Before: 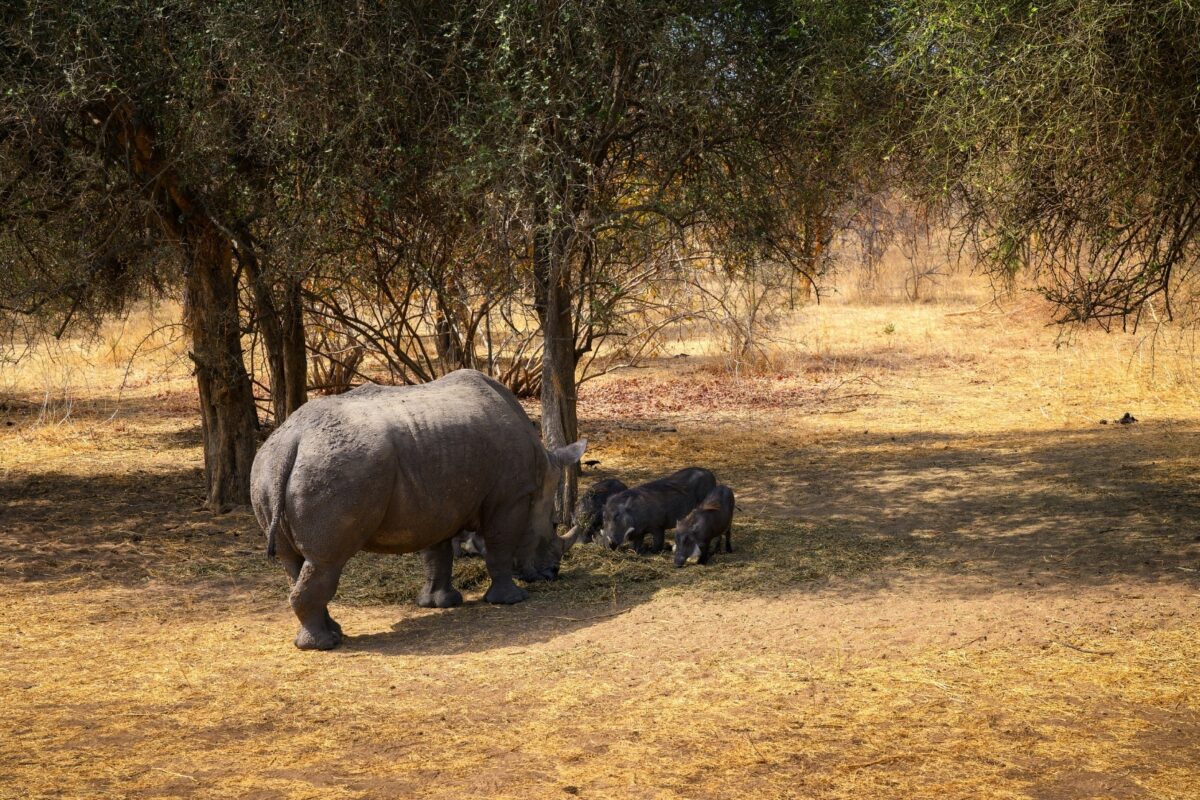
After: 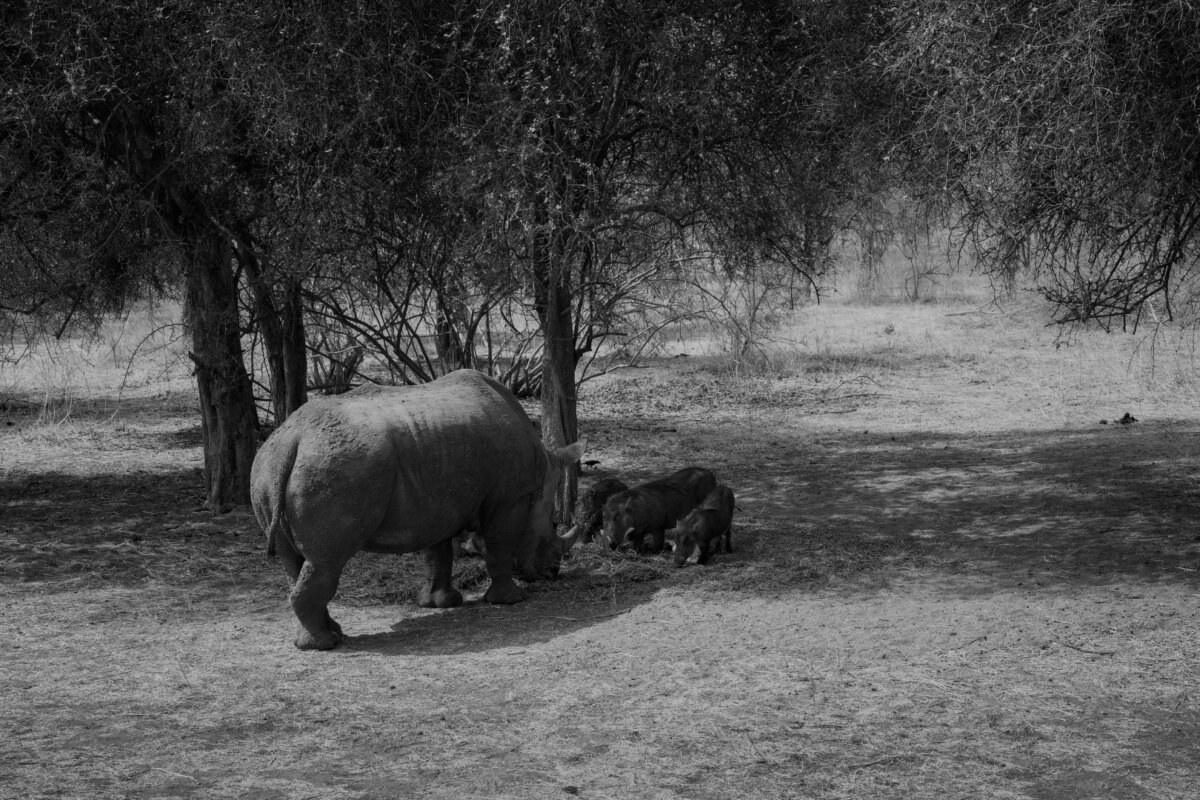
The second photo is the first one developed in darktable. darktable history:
exposure: black level correction 0, exposure -0.766 EV, compensate highlight preservation false
monochrome: on, module defaults
